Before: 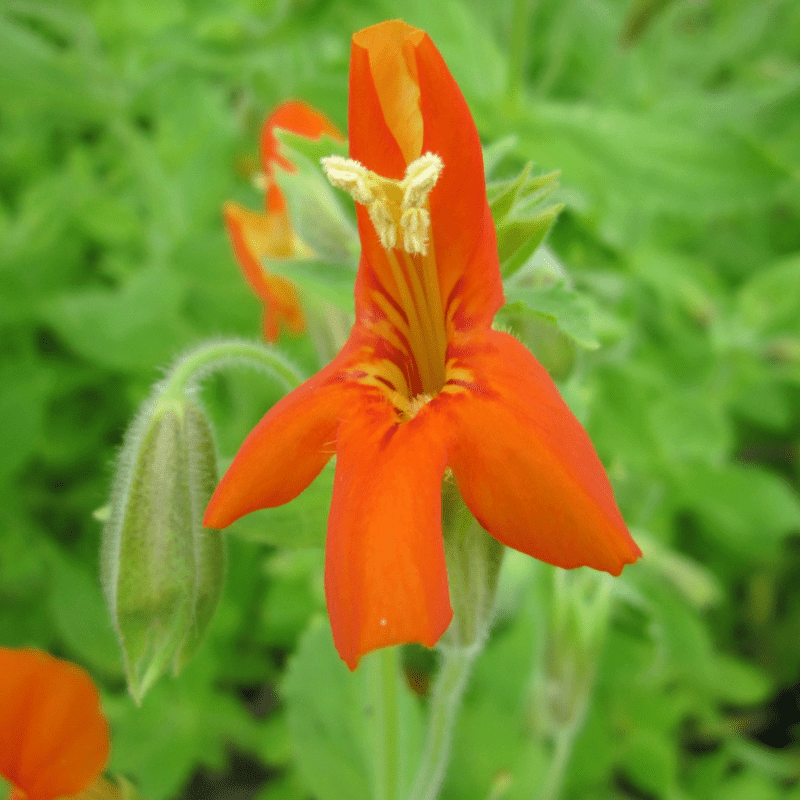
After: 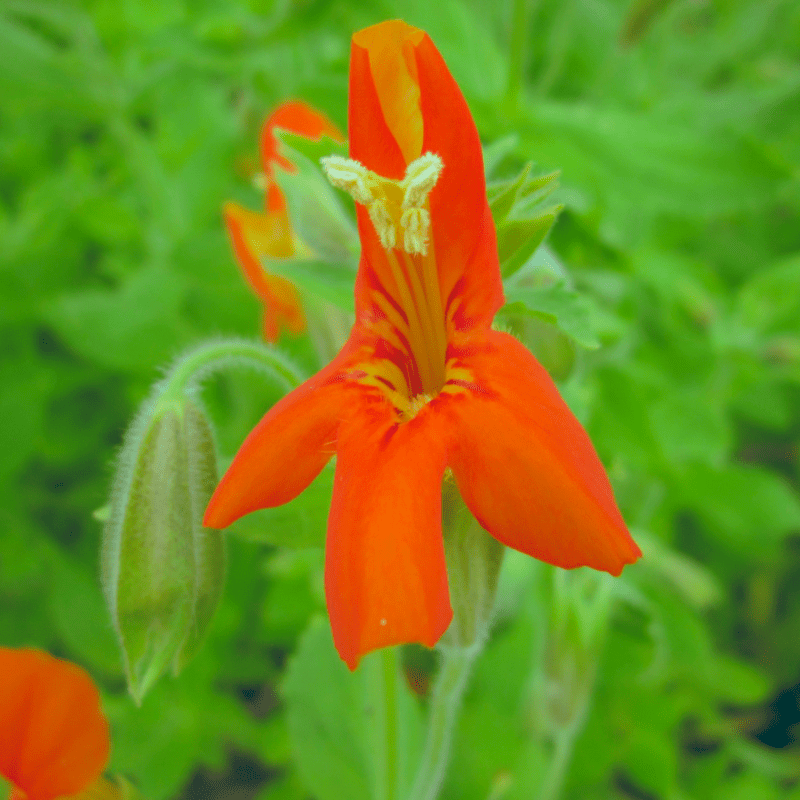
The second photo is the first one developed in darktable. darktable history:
color balance: lift [1.003, 0.993, 1.001, 1.007], gamma [1.018, 1.072, 0.959, 0.928], gain [0.974, 0.873, 1.031, 1.127]
contrast brightness saturation: contrast -0.19, saturation 0.19
tone equalizer: on, module defaults
